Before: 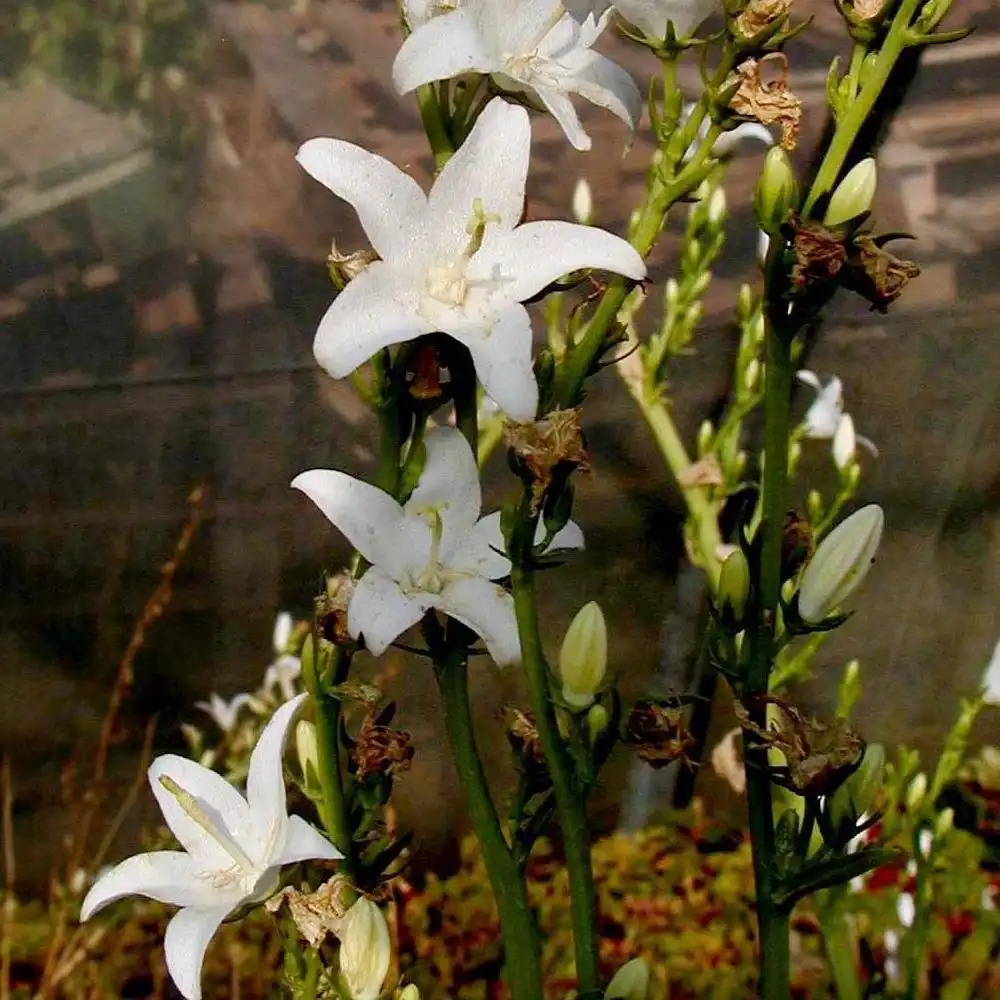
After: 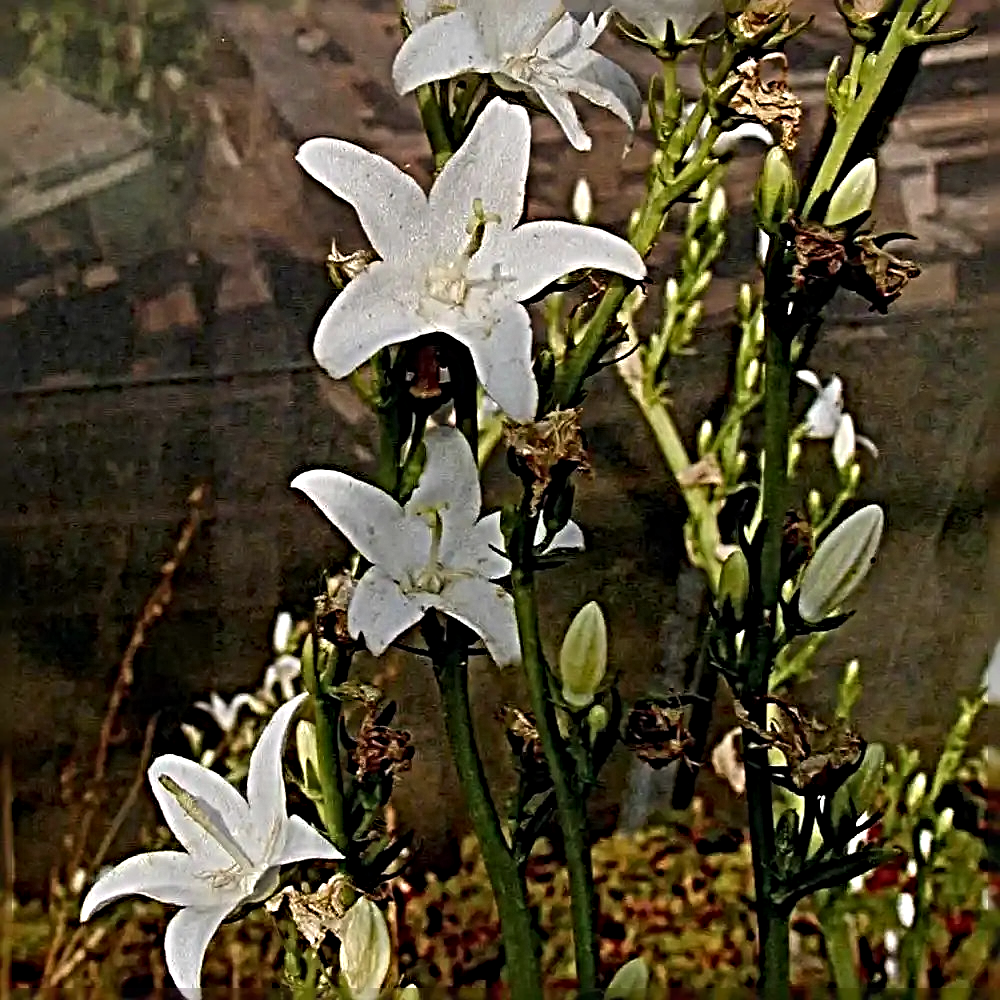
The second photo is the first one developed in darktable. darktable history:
exposure: exposure -0.39 EV, compensate highlight preservation false
sharpen: radius 6.27, amount 1.795, threshold 0.134
